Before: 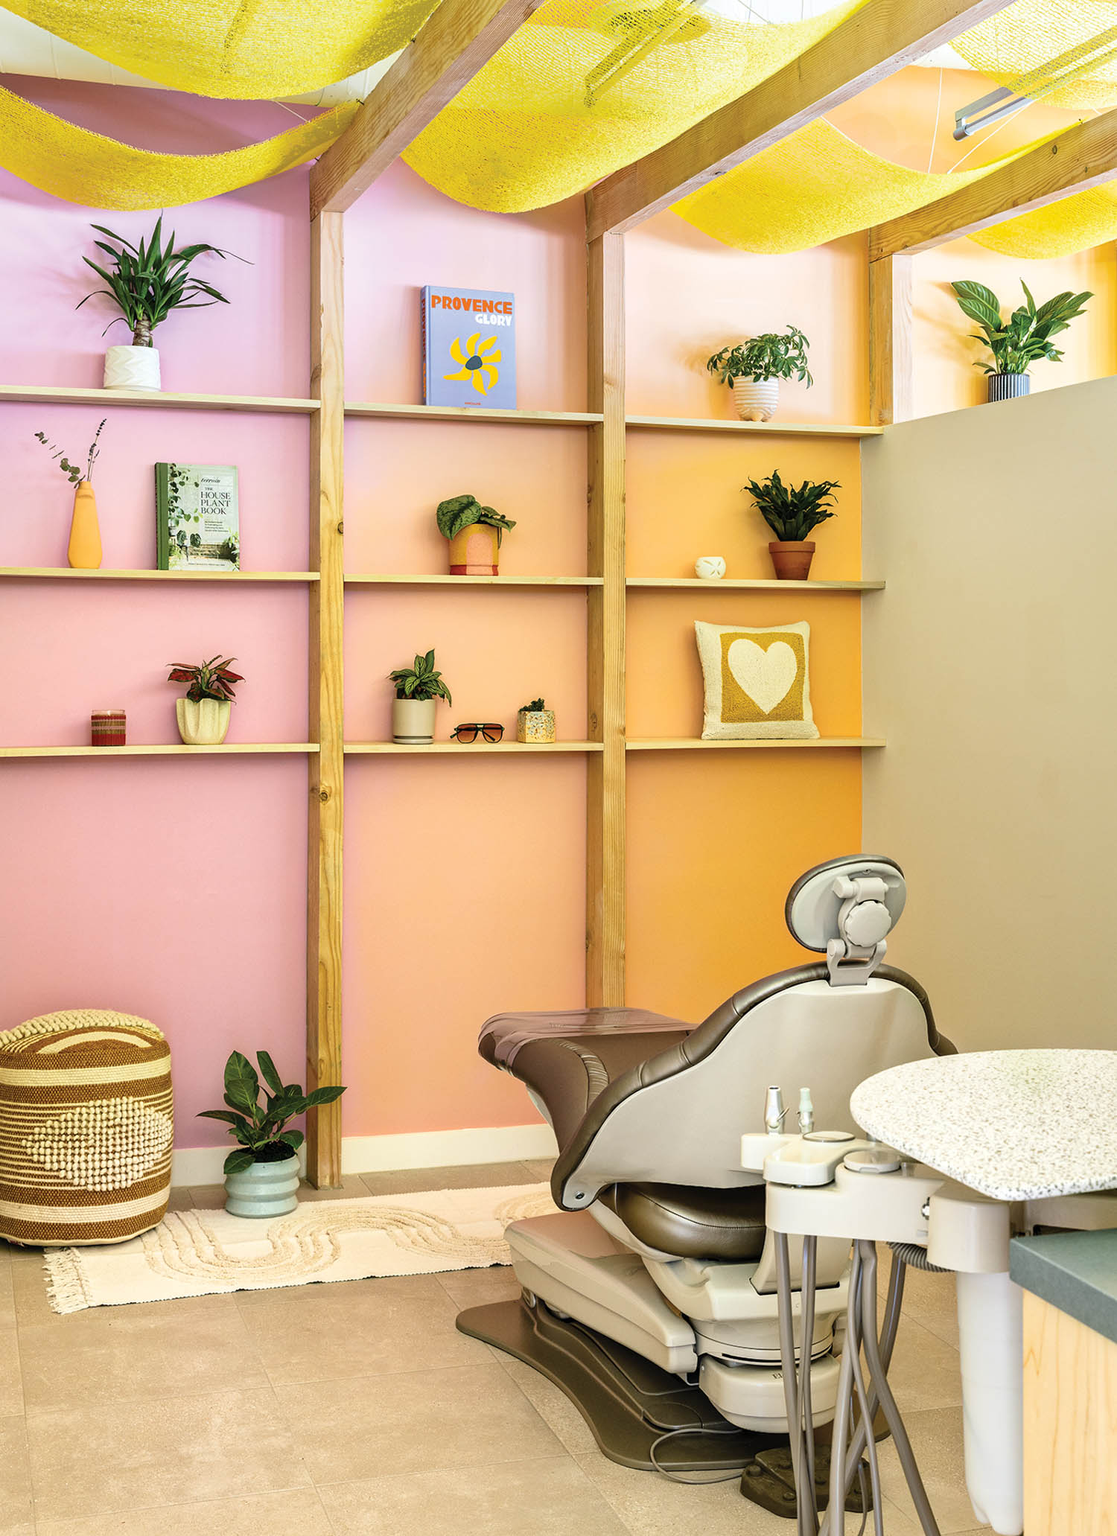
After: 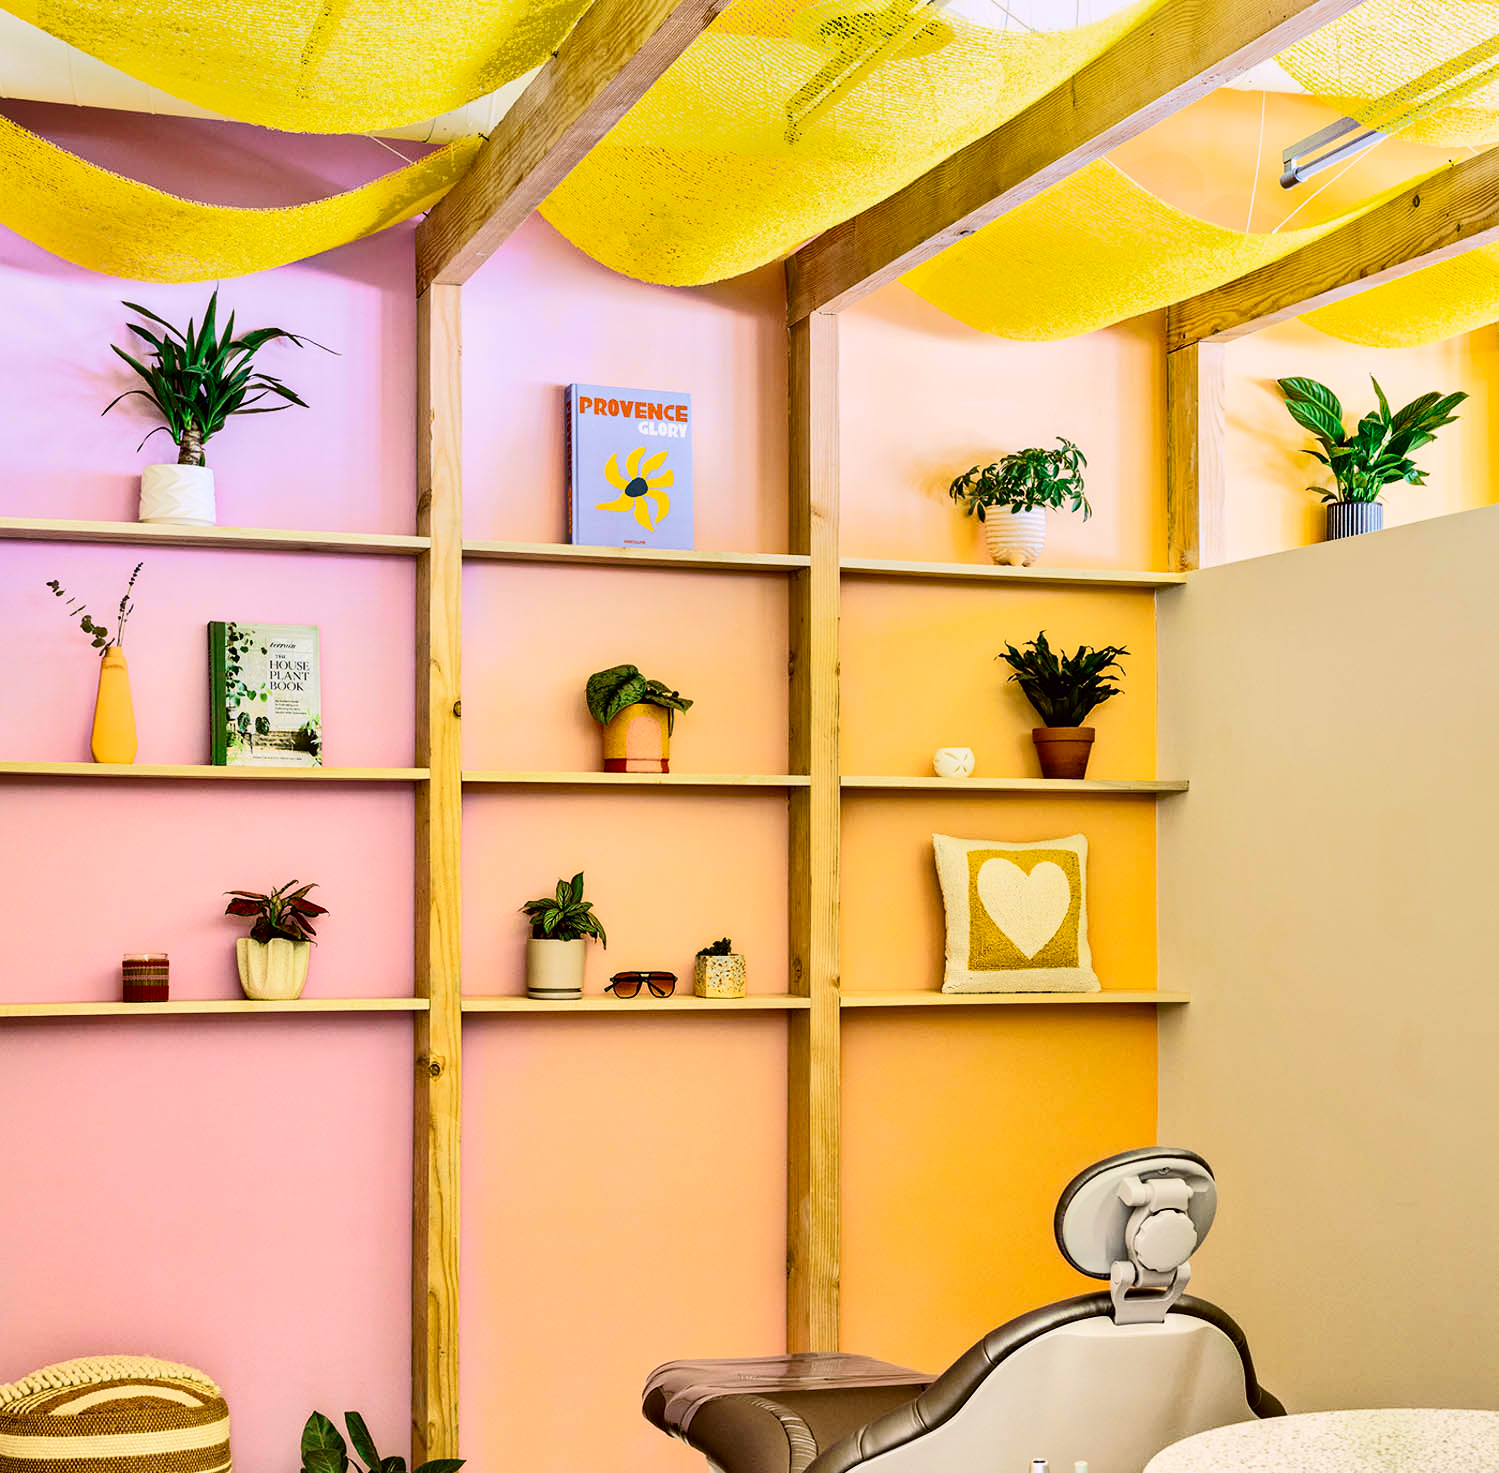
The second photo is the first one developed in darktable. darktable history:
shadows and highlights: soften with gaussian
crop: bottom 28.576%
color balance rgb: shadows lift › luminance -20%, power › hue 72.24°, highlights gain › luminance 15%, global offset › hue 171.6°, perceptual saturation grading › global saturation 14.09%, perceptual saturation grading › highlights -25%, perceptual saturation grading › shadows 25%, global vibrance 25%, contrast 10%
tone curve: curves: ch0 [(0.003, 0.003) (0.104, 0.026) (0.236, 0.181) (0.401, 0.443) (0.495, 0.55) (0.625, 0.67) (0.819, 0.841) (0.96, 0.899)]; ch1 [(0, 0) (0.161, 0.092) (0.37, 0.302) (0.424, 0.402) (0.45, 0.466) (0.495, 0.51) (0.573, 0.571) (0.638, 0.641) (0.751, 0.741) (1, 1)]; ch2 [(0, 0) (0.352, 0.403) (0.466, 0.443) (0.524, 0.526) (0.56, 0.556) (1, 1)], color space Lab, independent channels, preserve colors none
white balance: red 1, blue 1
